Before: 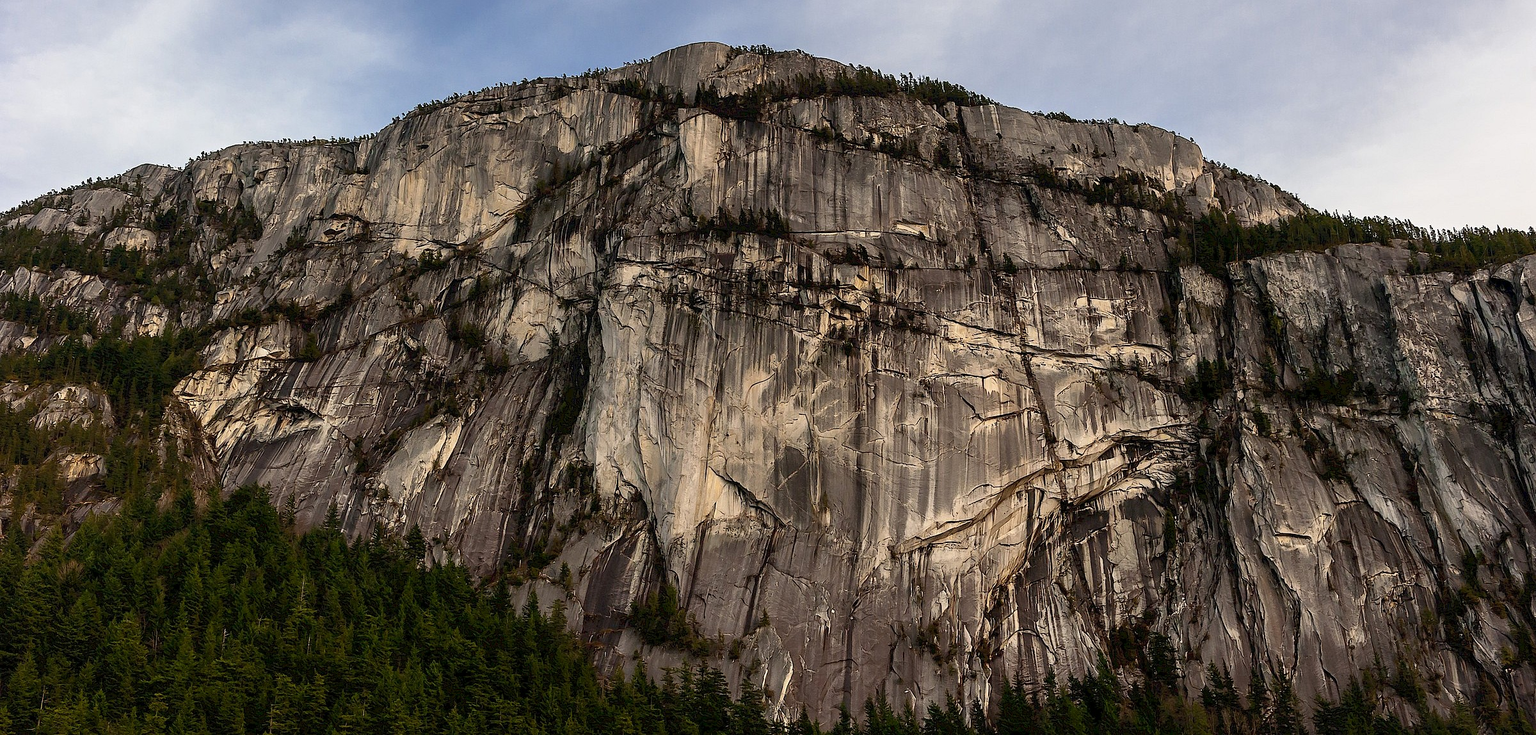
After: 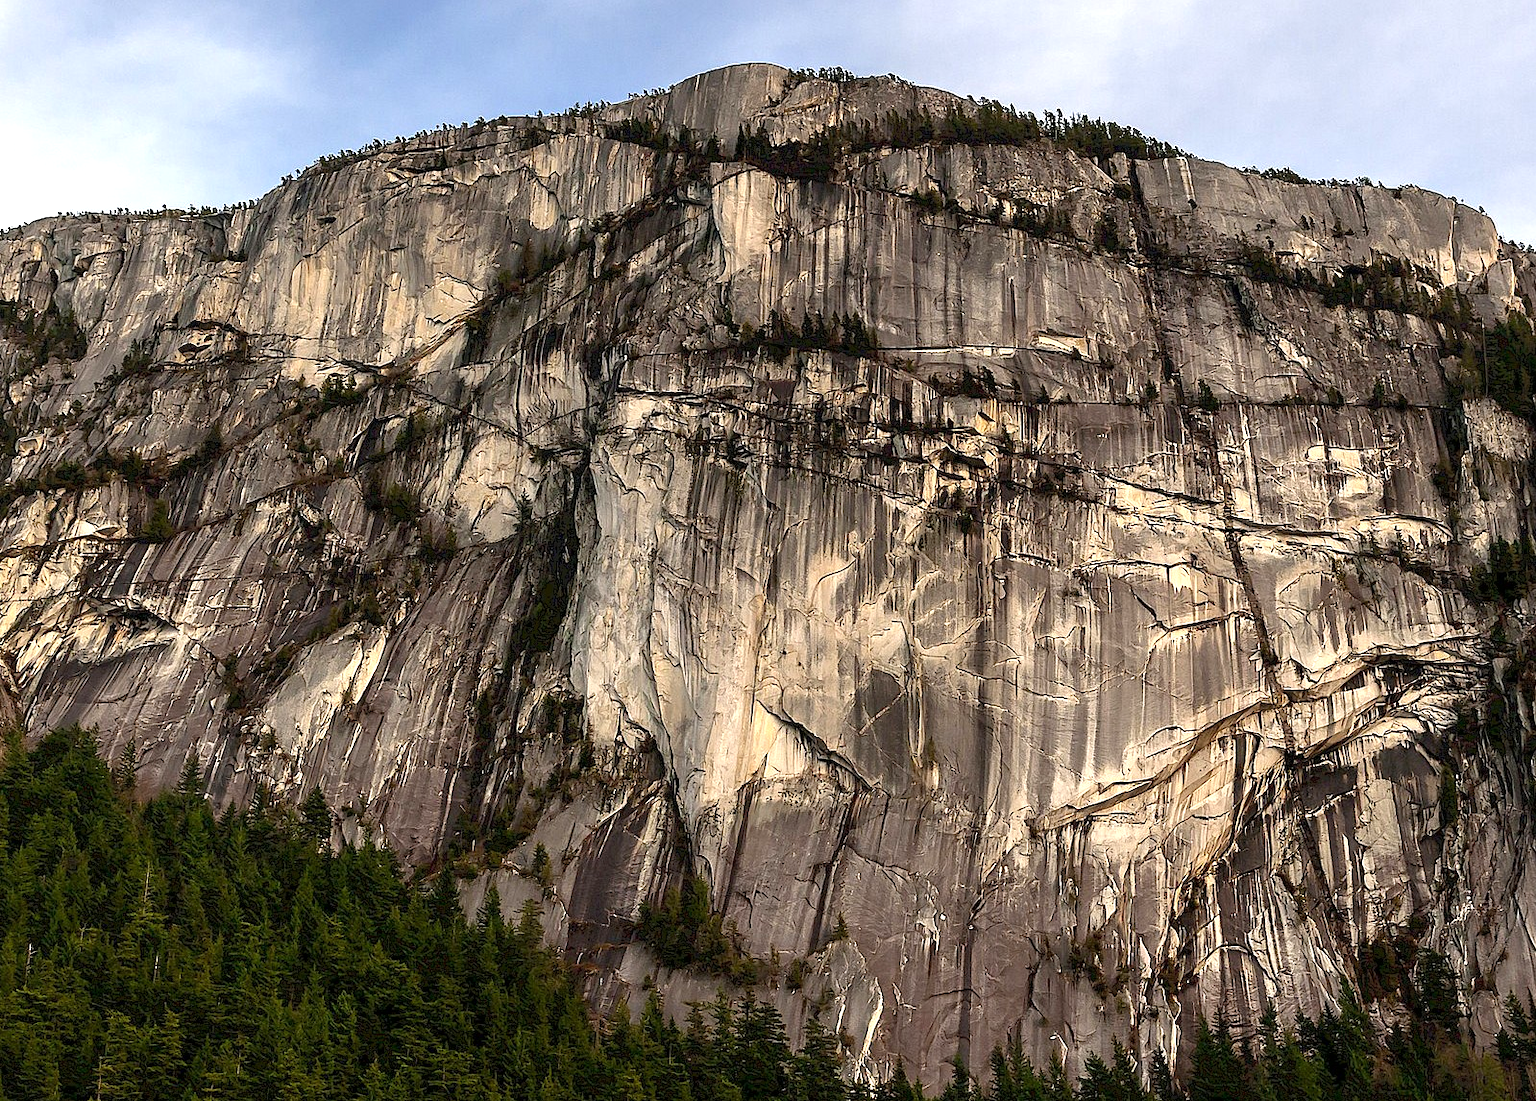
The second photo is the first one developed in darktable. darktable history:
tone equalizer: on, module defaults
exposure: exposure 0.7 EV, compensate highlight preservation false
crop and rotate: left 13.342%, right 19.991%
